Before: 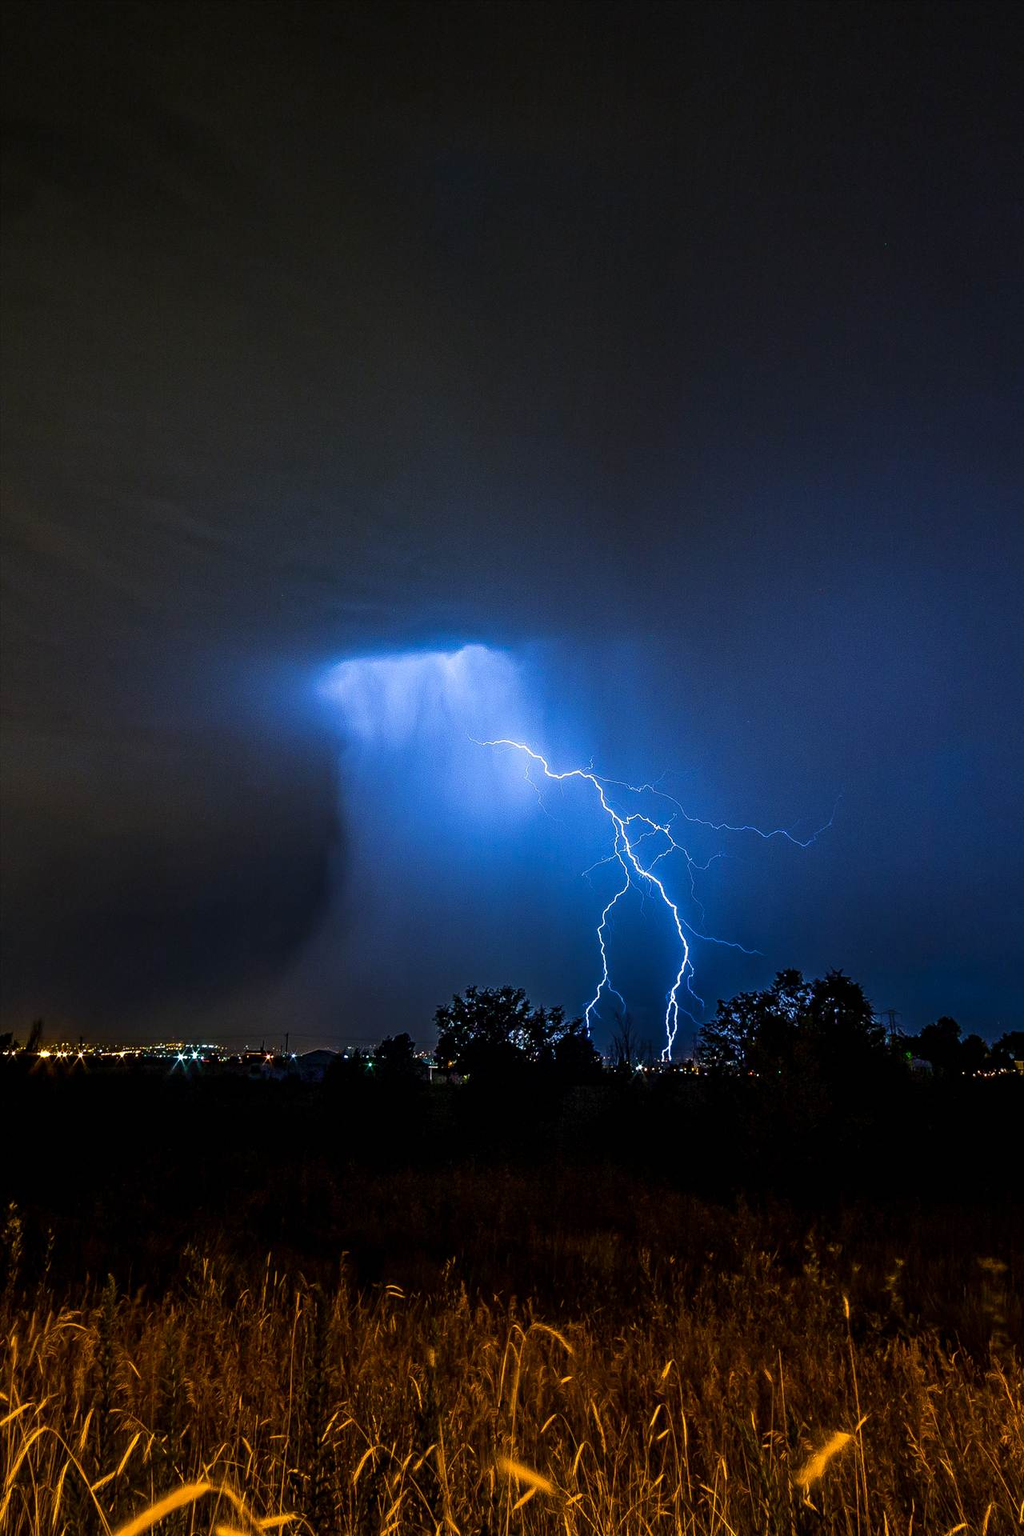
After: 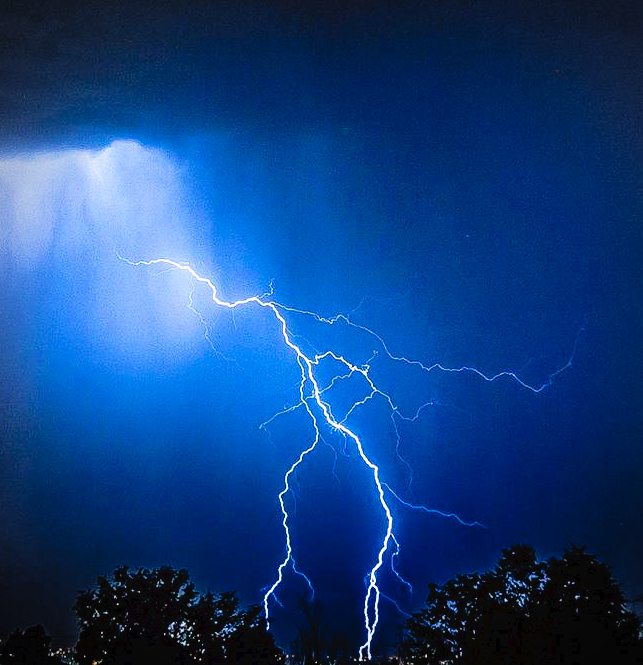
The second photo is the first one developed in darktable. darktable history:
tone curve: curves: ch0 [(0, 0) (0.003, 0.033) (0.011, 0.033) (0.025, 0.036) (0.044, 0.039) (0.069, 0.04) (0.1, 0.043) (0.136, 0.052) (0.177, 0.085) (0.224, 0.14) (0.277, 0.225) (0.335, 0.333) (0.399, 0.419) (0.468, 0.51) (0.543, 0.603) (0.623, 0.713) (0.709, 0.808) (0.801, 0.901) (0.898, 0.98) (1, 1)], preserve colors none
vignetting: on, module defaults
crop: left 36.607%, top 34.735%, right 13.146%, bottom 30.611%
